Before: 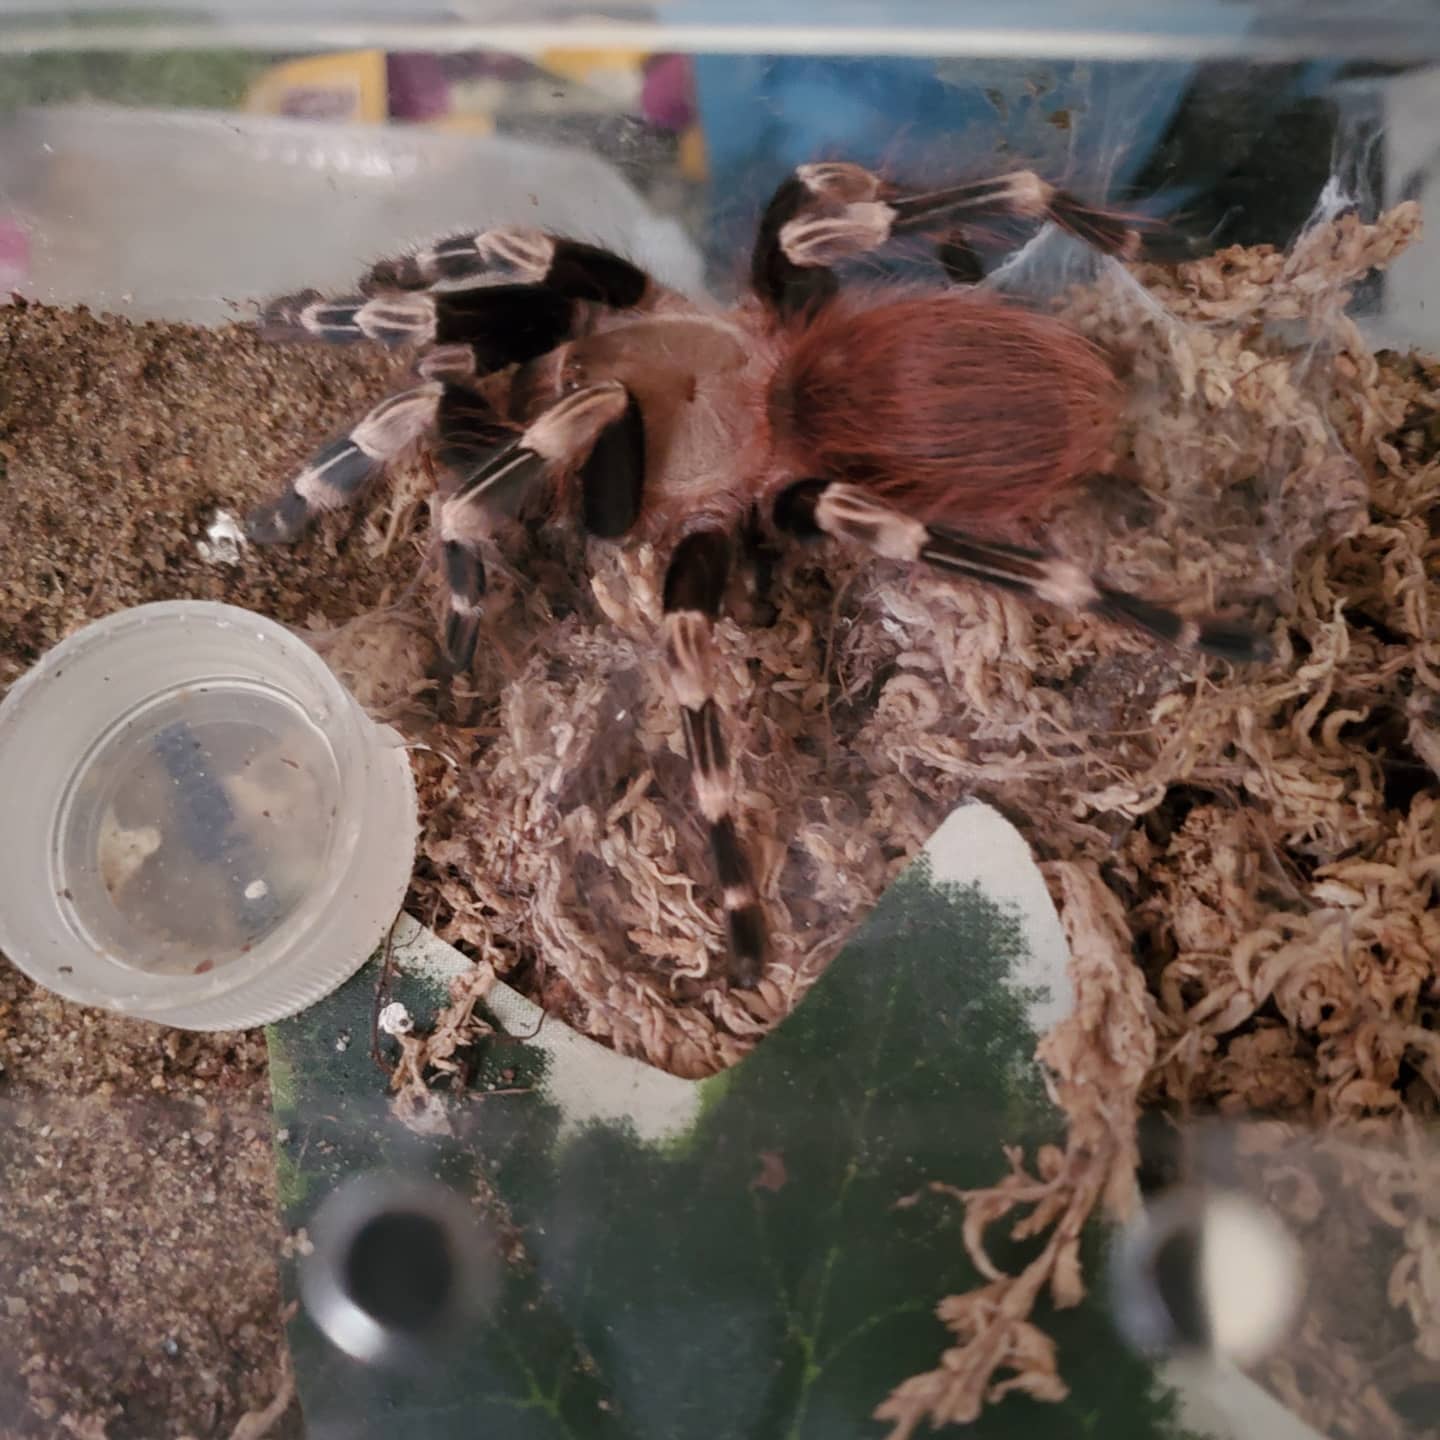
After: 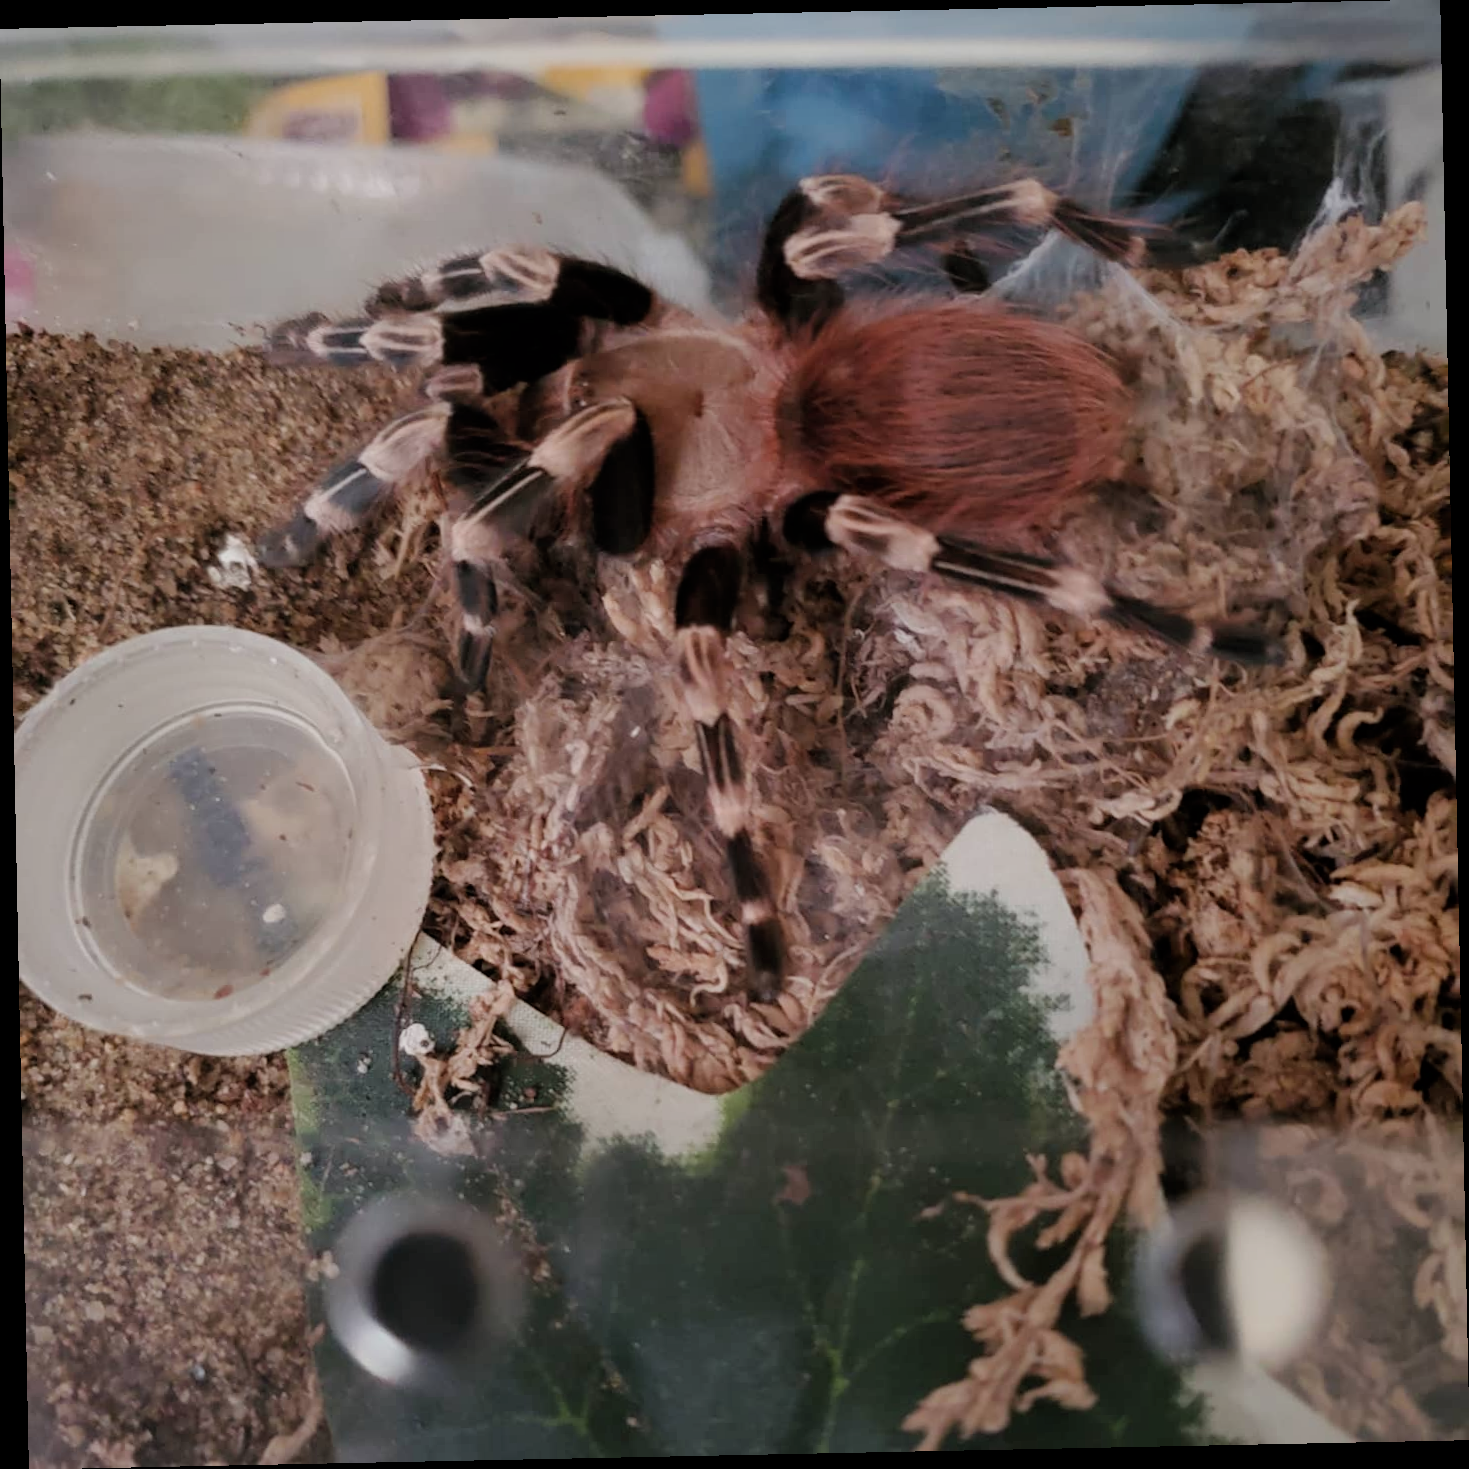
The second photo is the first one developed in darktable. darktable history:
rotate and perspective: rotation -1.17°, automatic cropping off
filmic rgb: white relative exposure 3.8 EV, hardness 4.35
